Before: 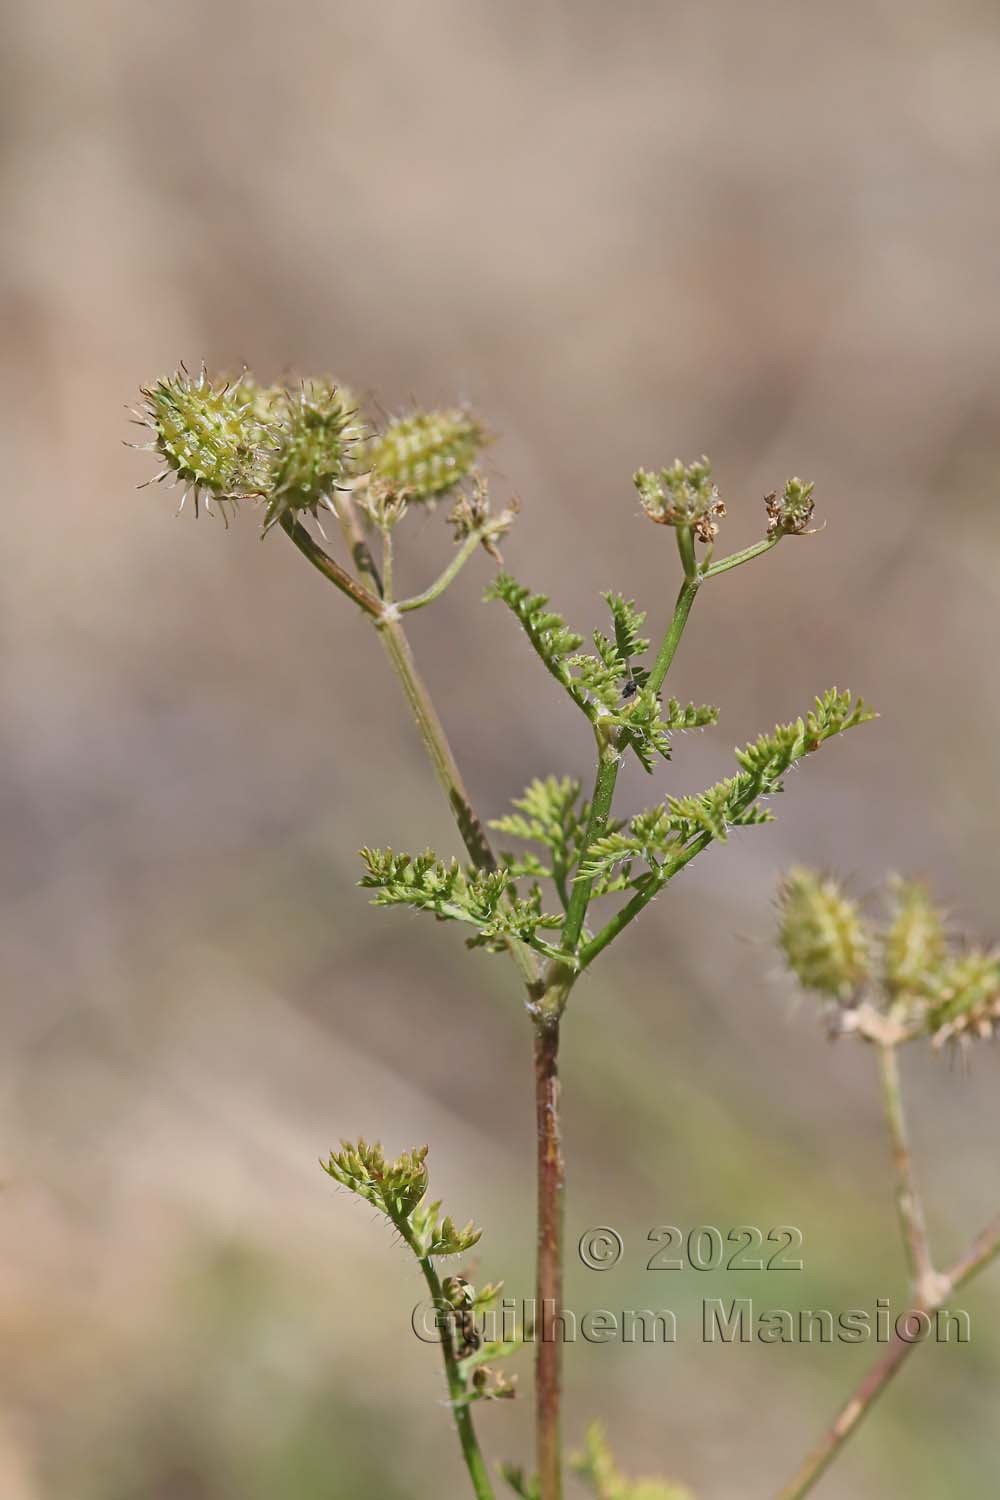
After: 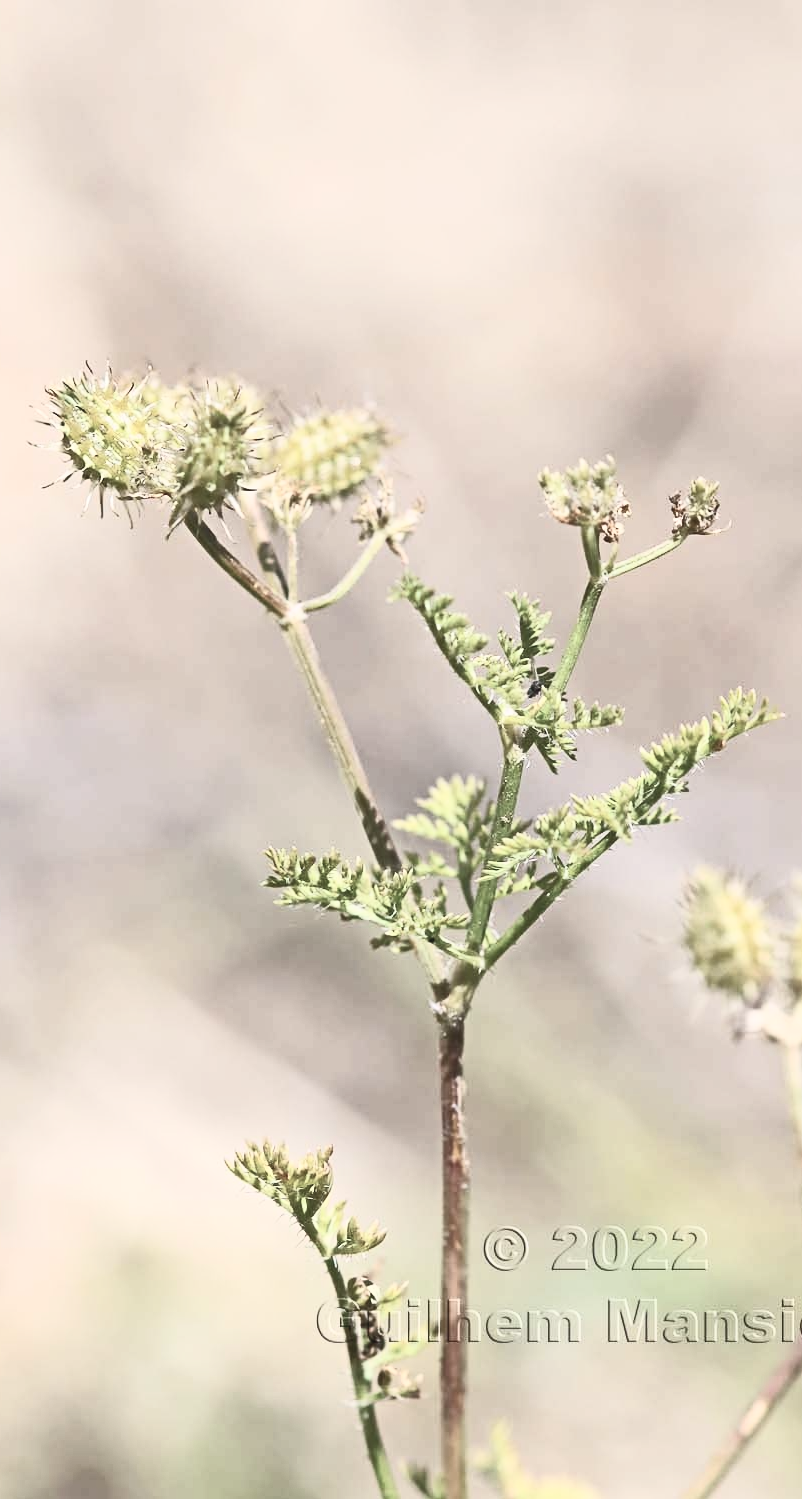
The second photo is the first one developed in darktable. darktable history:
contrast brightness saturation: contrast 0.57, brightness 0.57, saturation -0.34
crop and rotate: left 9.597%, right 10.195%
